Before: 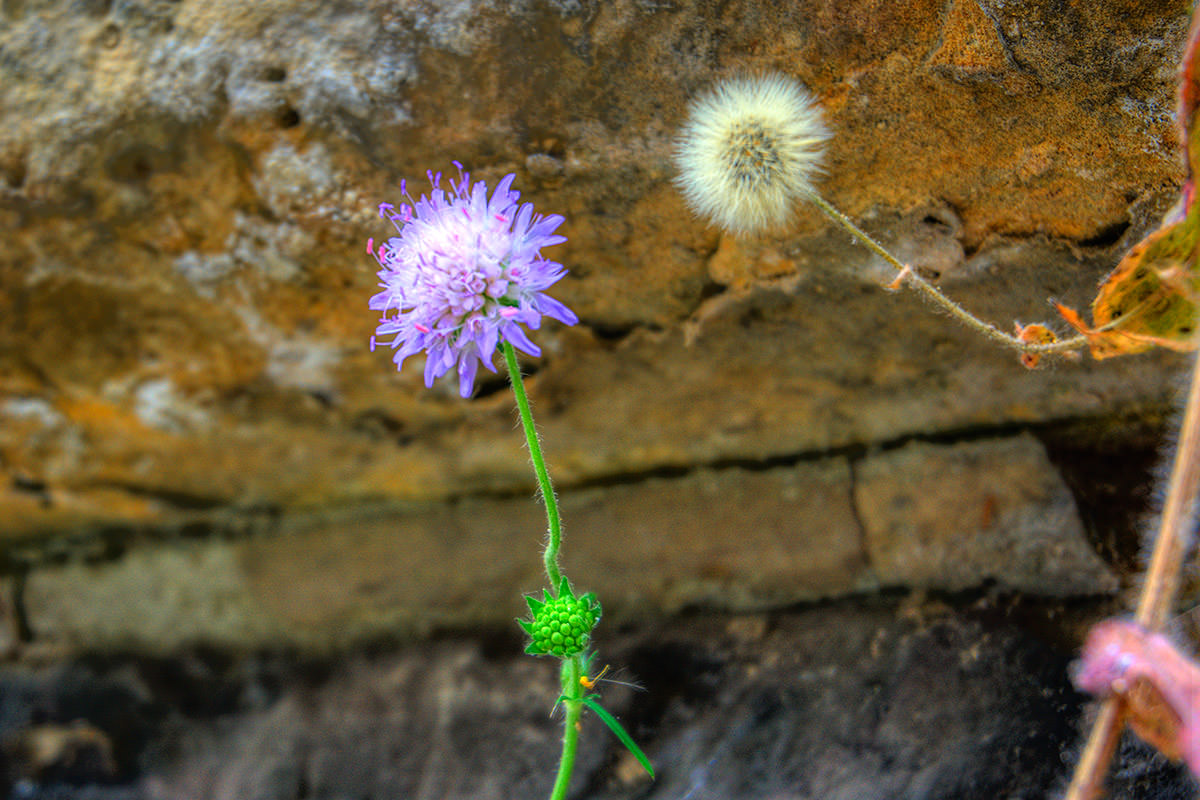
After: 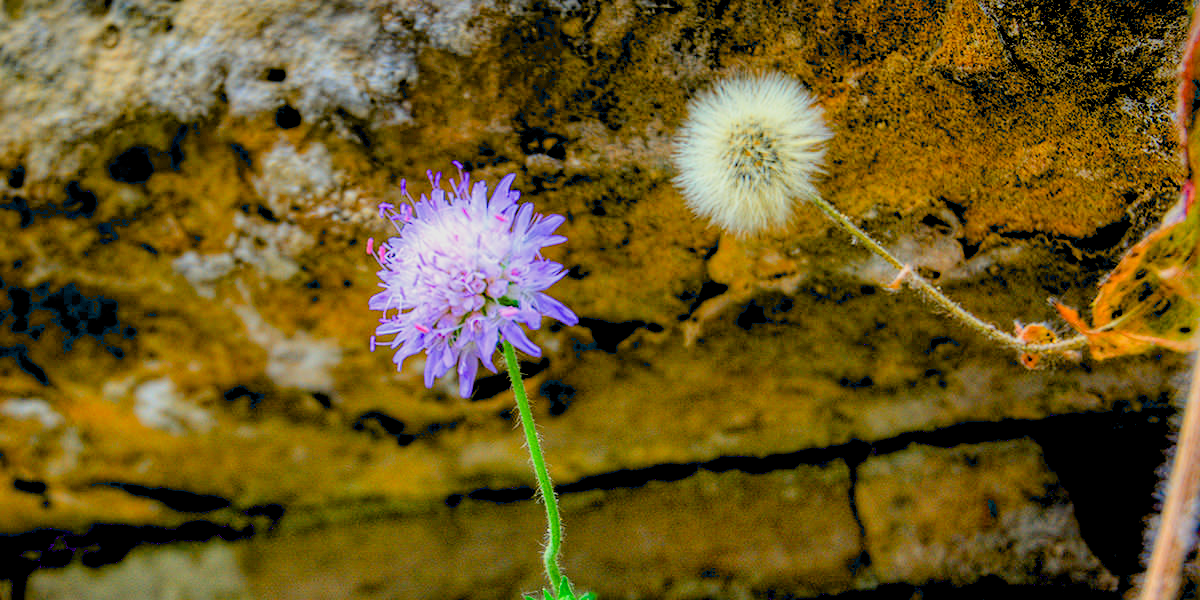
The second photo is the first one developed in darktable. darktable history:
crop: bottom 24.967%
filmic rgb: black relative exposure -7.65 EV, white relative exposure 4.56 EV, hardness 3.61
sharpen: amount 0.2
exposure: black level correction 0.04, exposure 0.5 EV, compensate highlight preservation false
